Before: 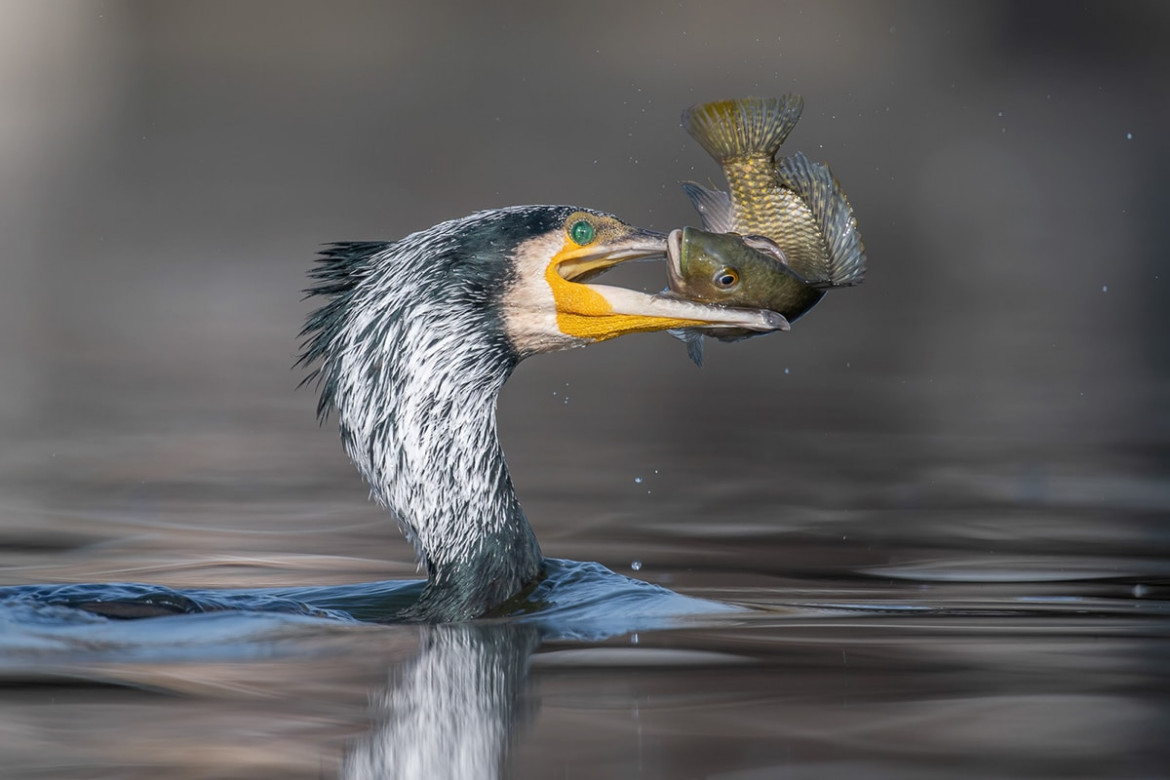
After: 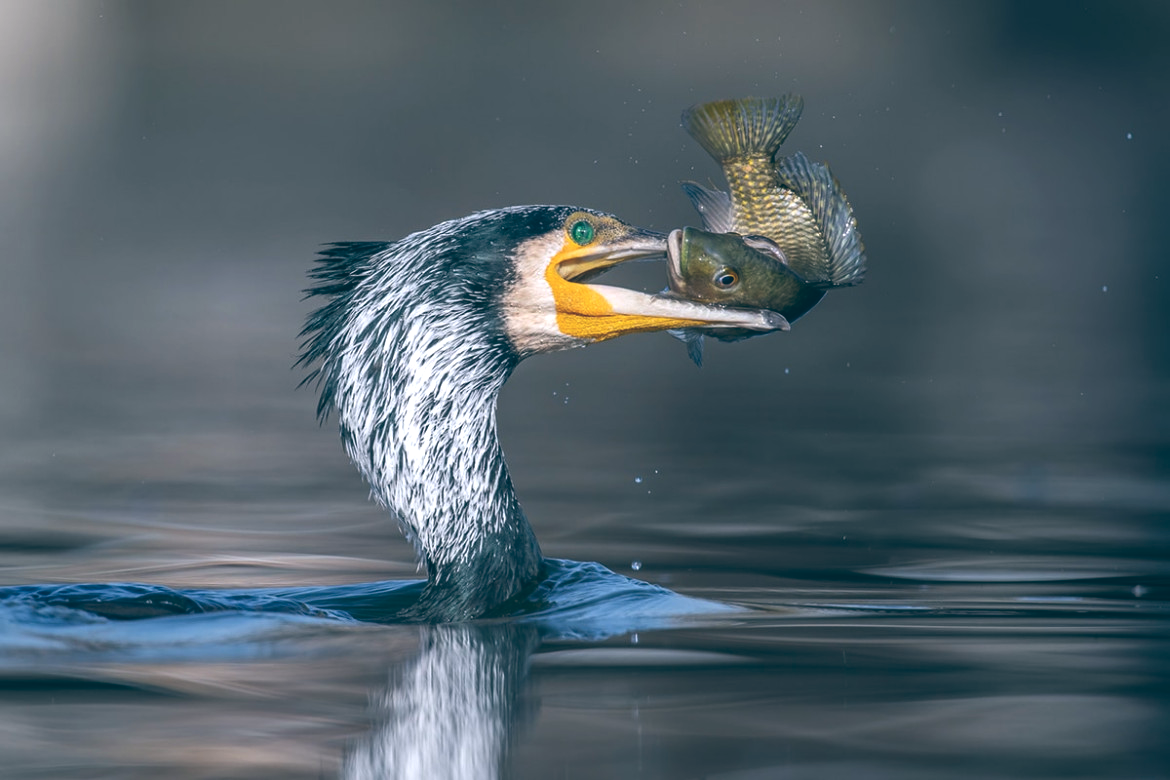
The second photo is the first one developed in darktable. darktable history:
color balance: lift [1.016, 0.983, 1, 1.017], gamma [0.958, 1, 1, 1], gain [0.981, 1.007, 0.993, 1.002], input saturation 118.26%, contrast 13.43%, contrast fulcrum 21.62%, output saturation 82.76%
white balance: red 1.004, blue 1.024
